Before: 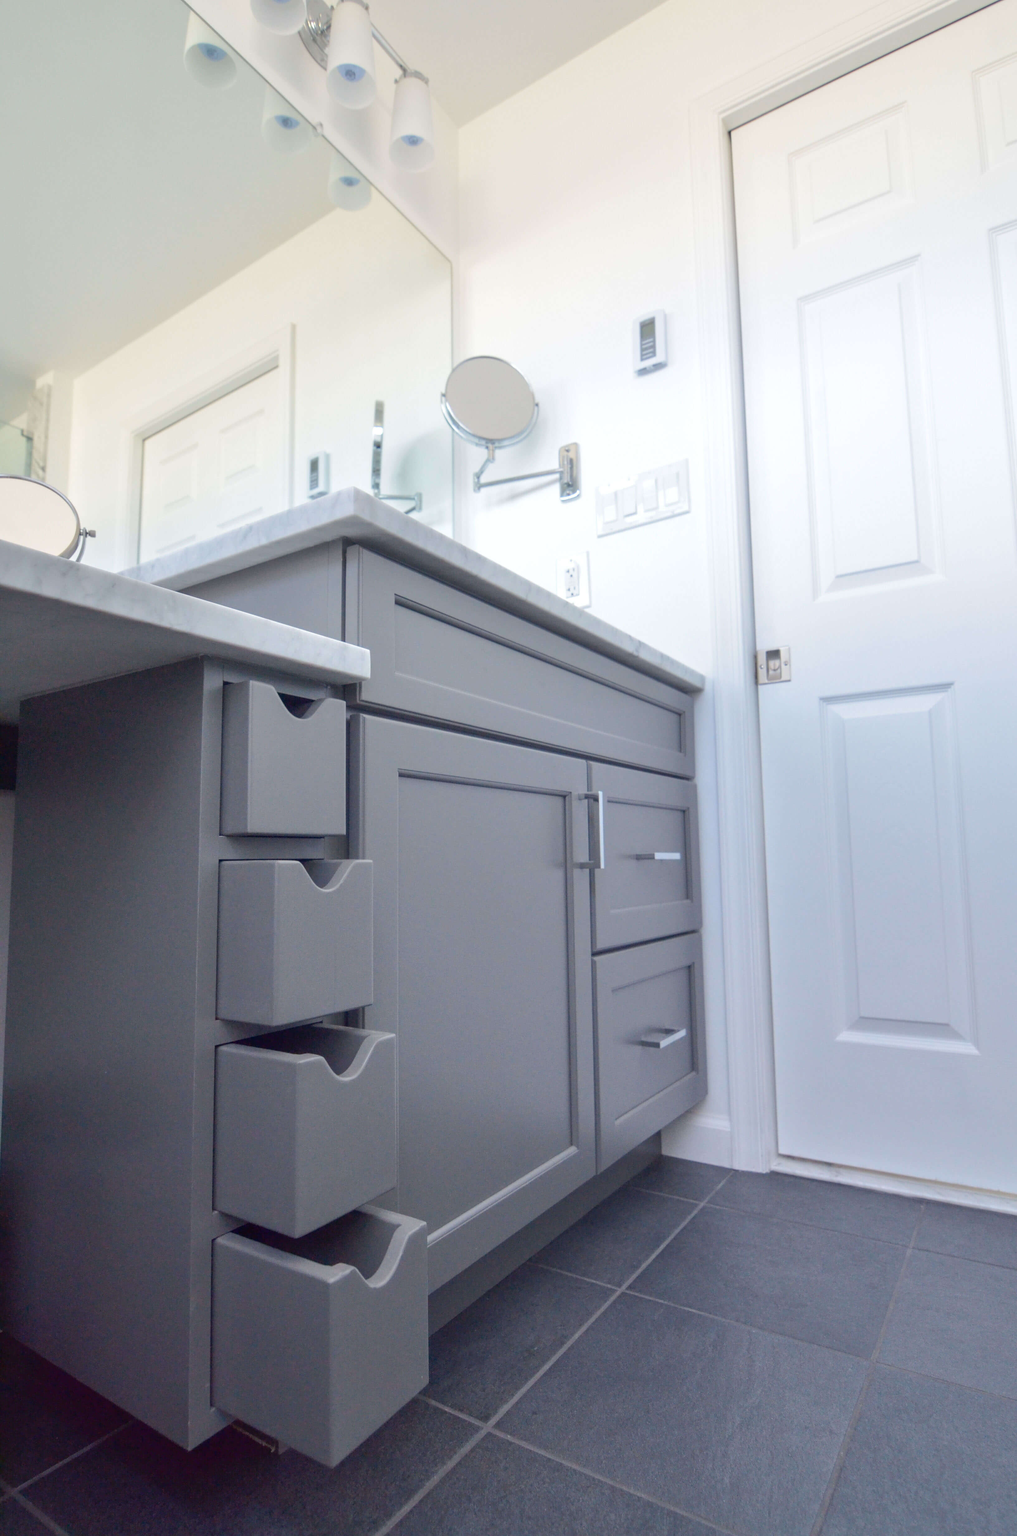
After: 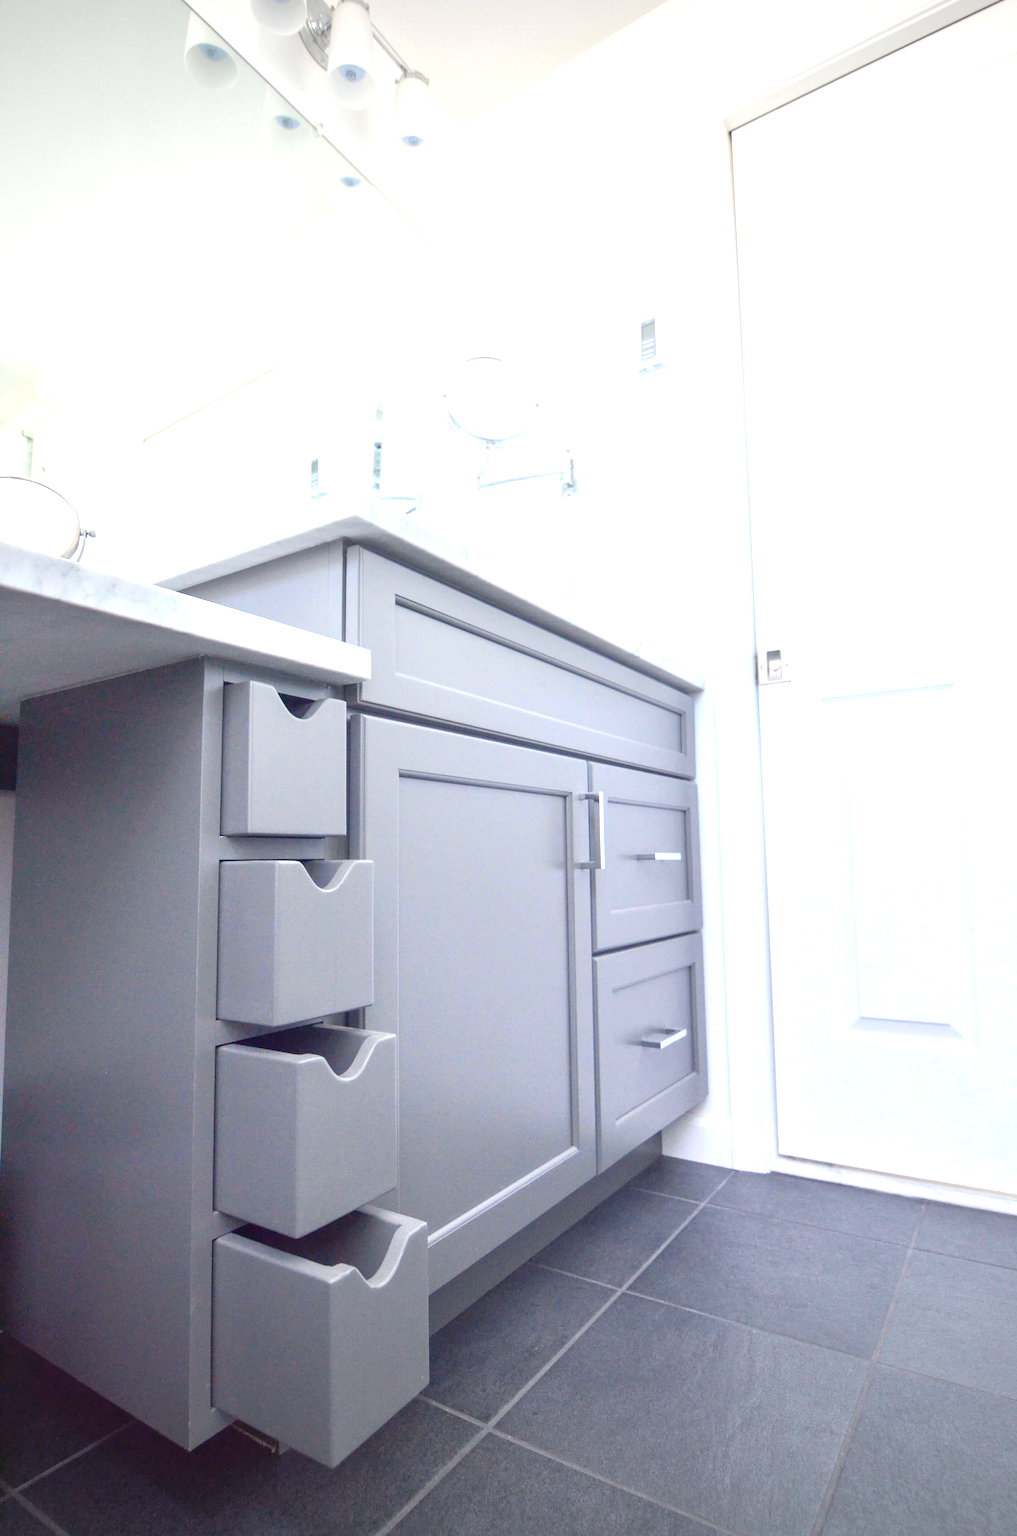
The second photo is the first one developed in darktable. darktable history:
exposure: black level correction 0, exposure 1.199 EV, compensate highlight preservation false
vignetting: fall-off start 98.03%, fall-off radius 100.73%, width/height ratio 1.424
